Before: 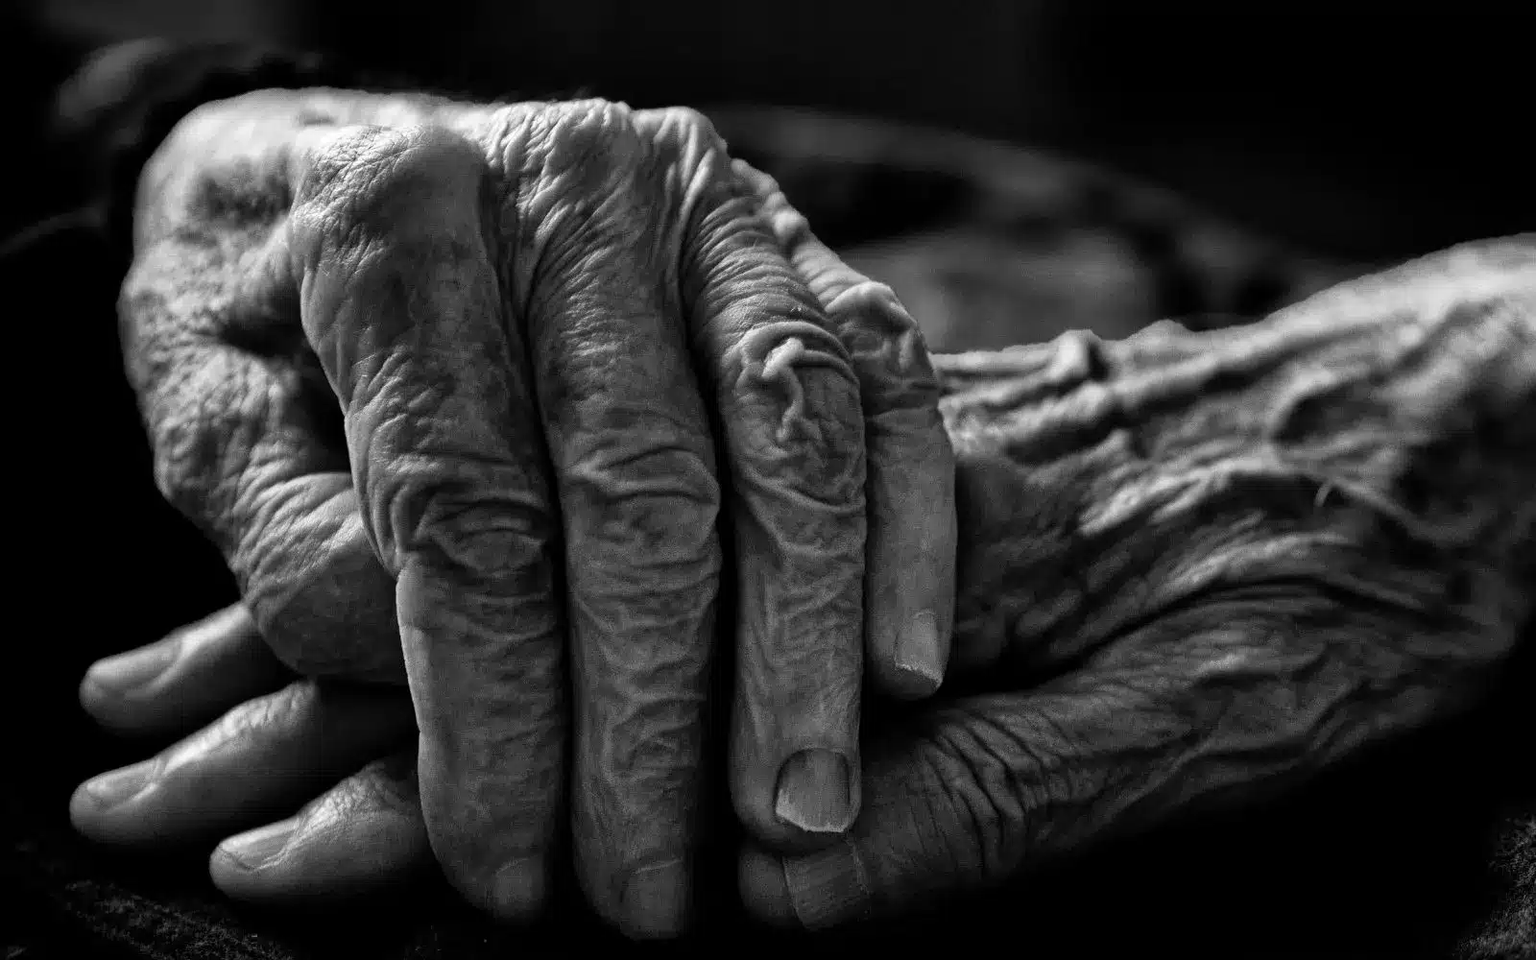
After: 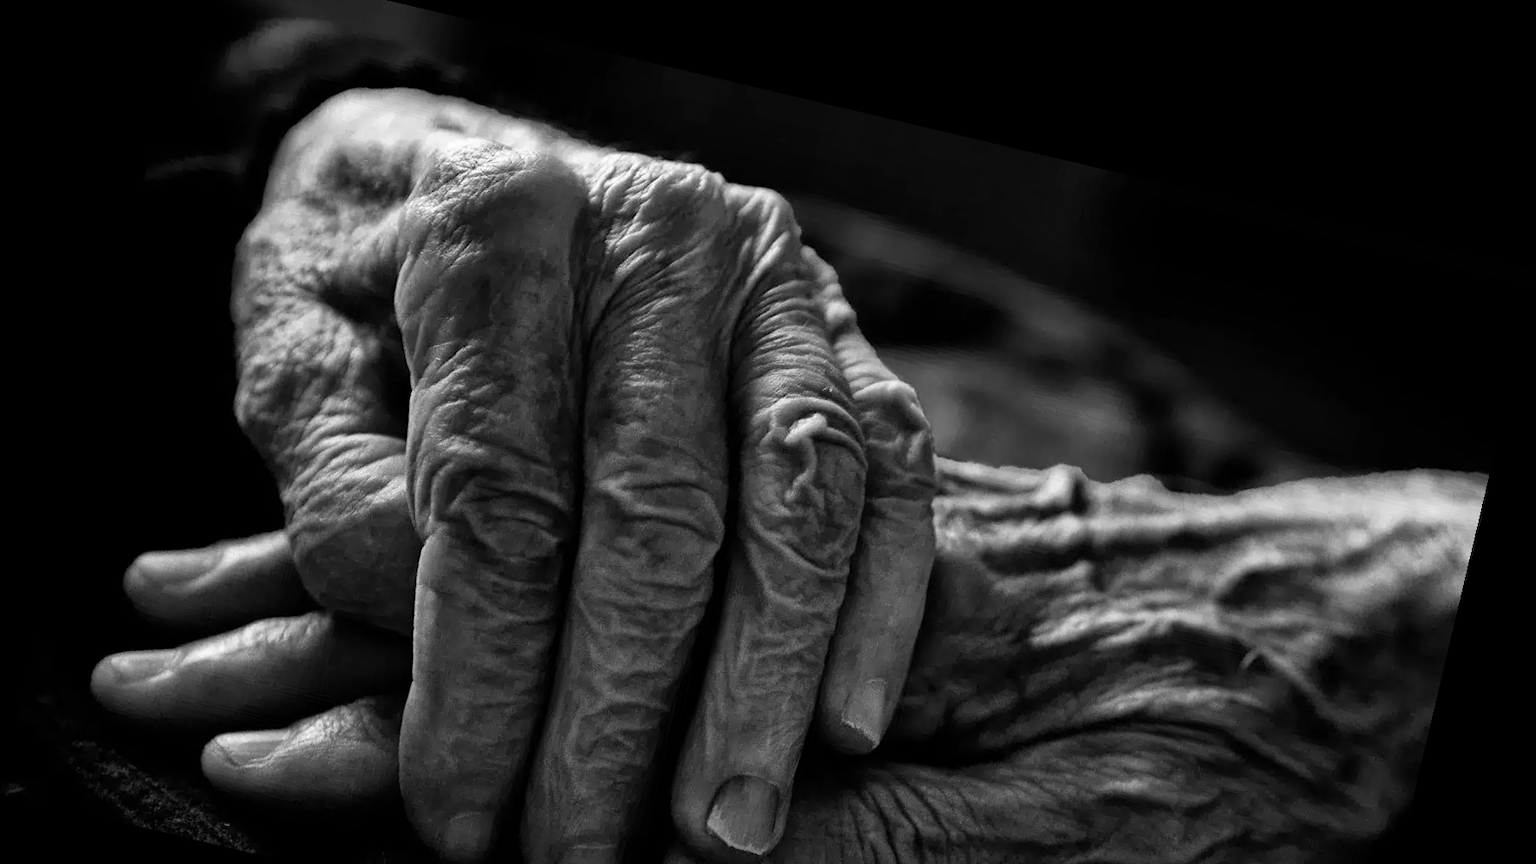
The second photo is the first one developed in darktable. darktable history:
rotate and perspective: rotation 13.27°, automatic cropping off
contrast brightness saturation: brightness -0.02, saturation 0.35
crop: top 3.857%, bottom 21.132%
